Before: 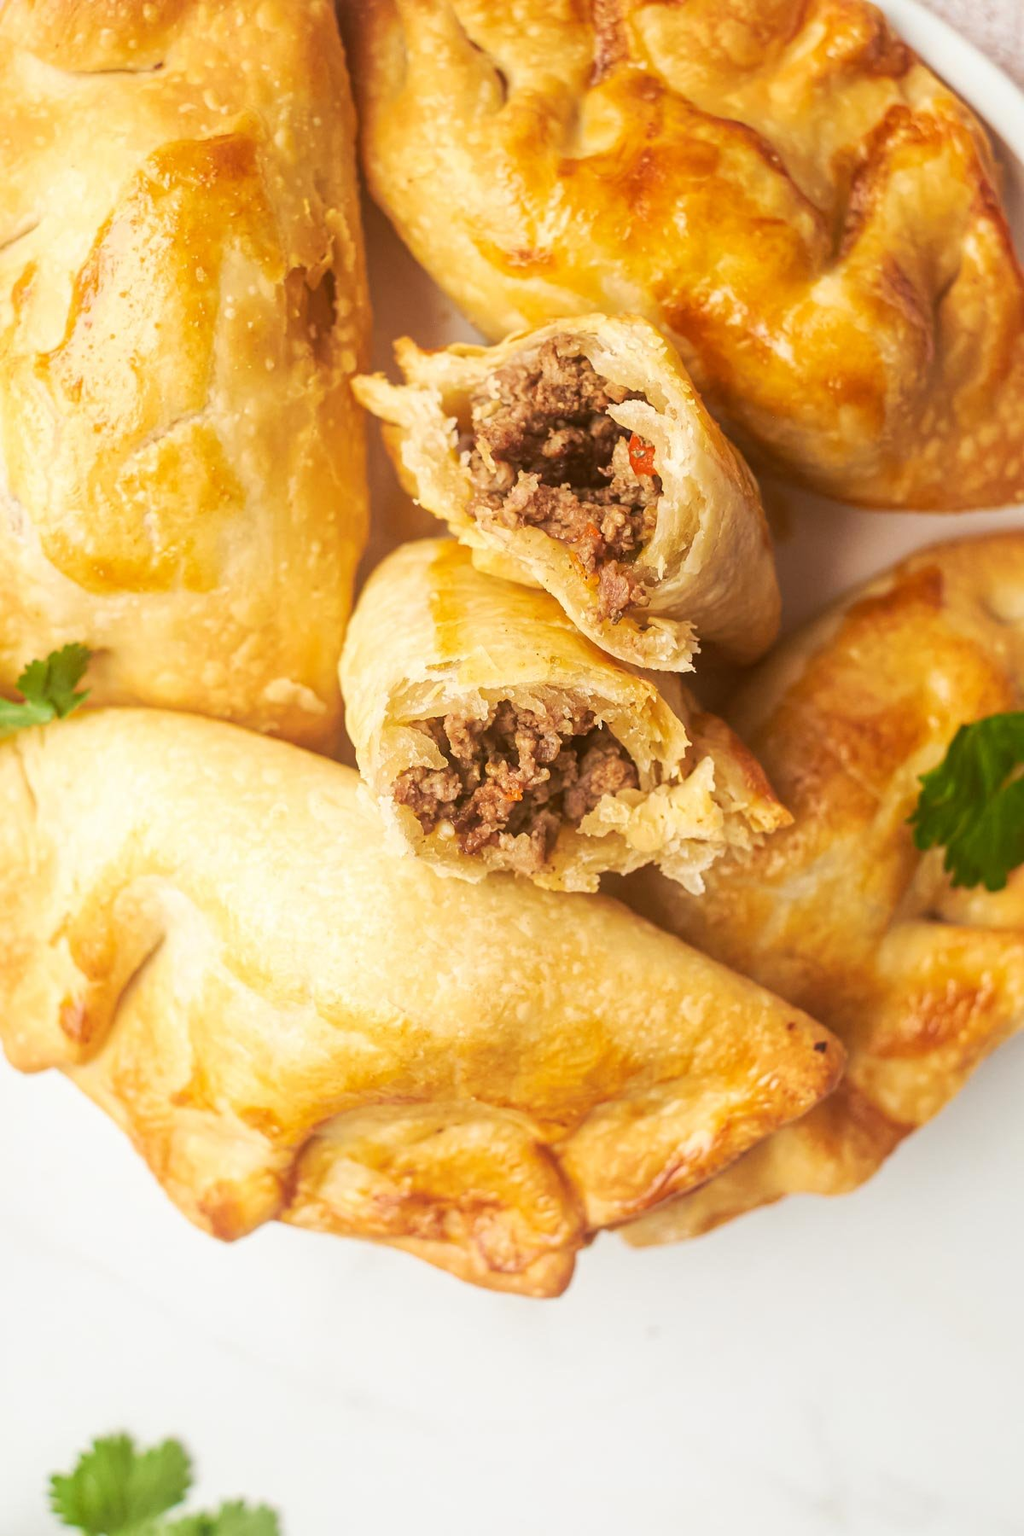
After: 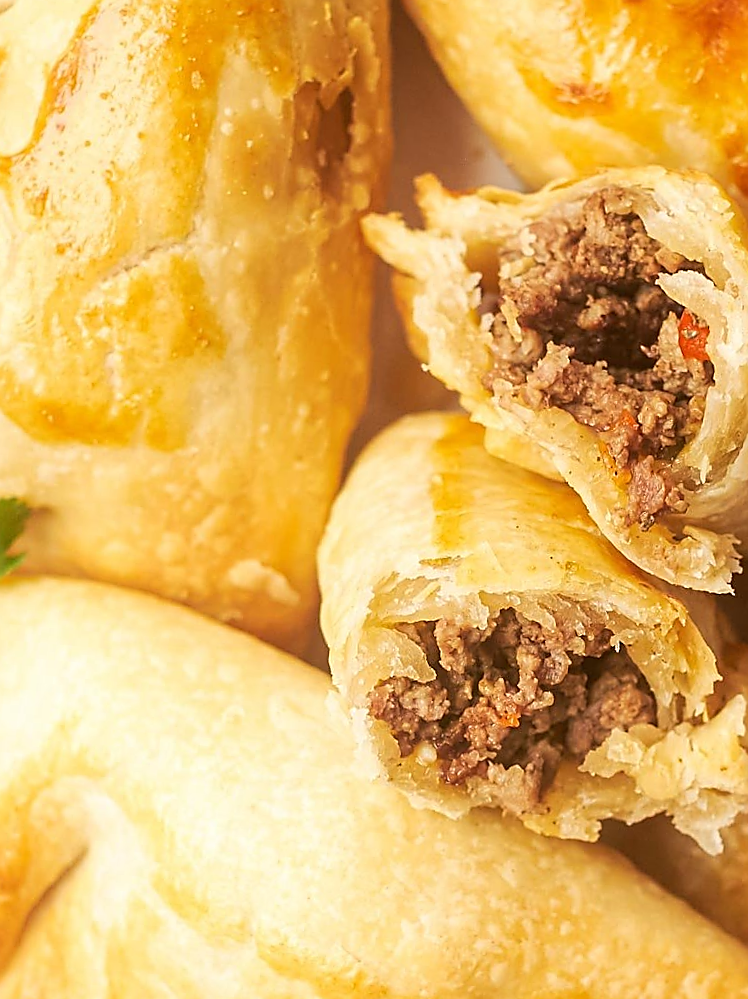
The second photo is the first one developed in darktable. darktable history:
sharpen: radius 1.4, amount 1.25, threshold 0.7
crop and rotate: angle -4.99°, left 2.122%, top 6.945%, right 27.566%, bottom 30.519%
